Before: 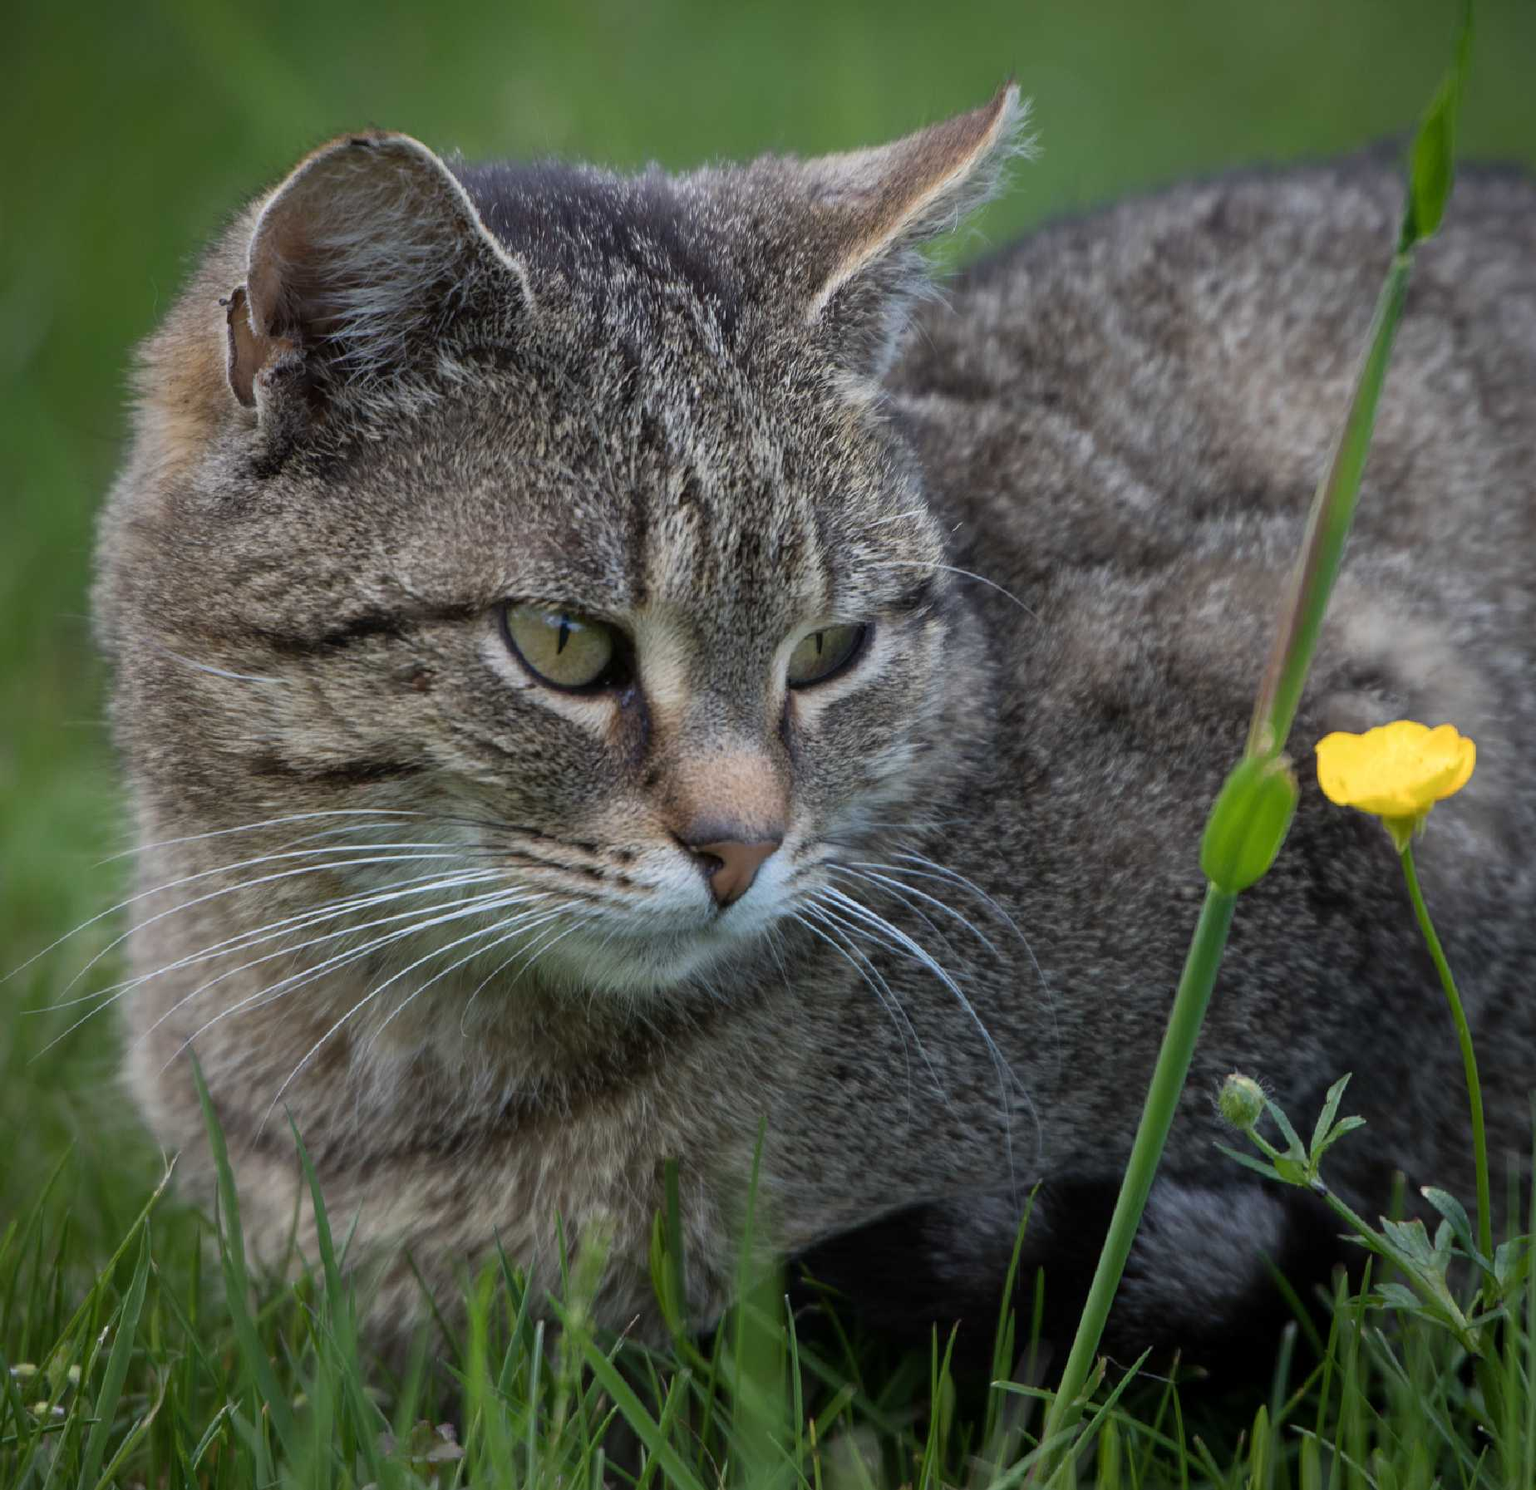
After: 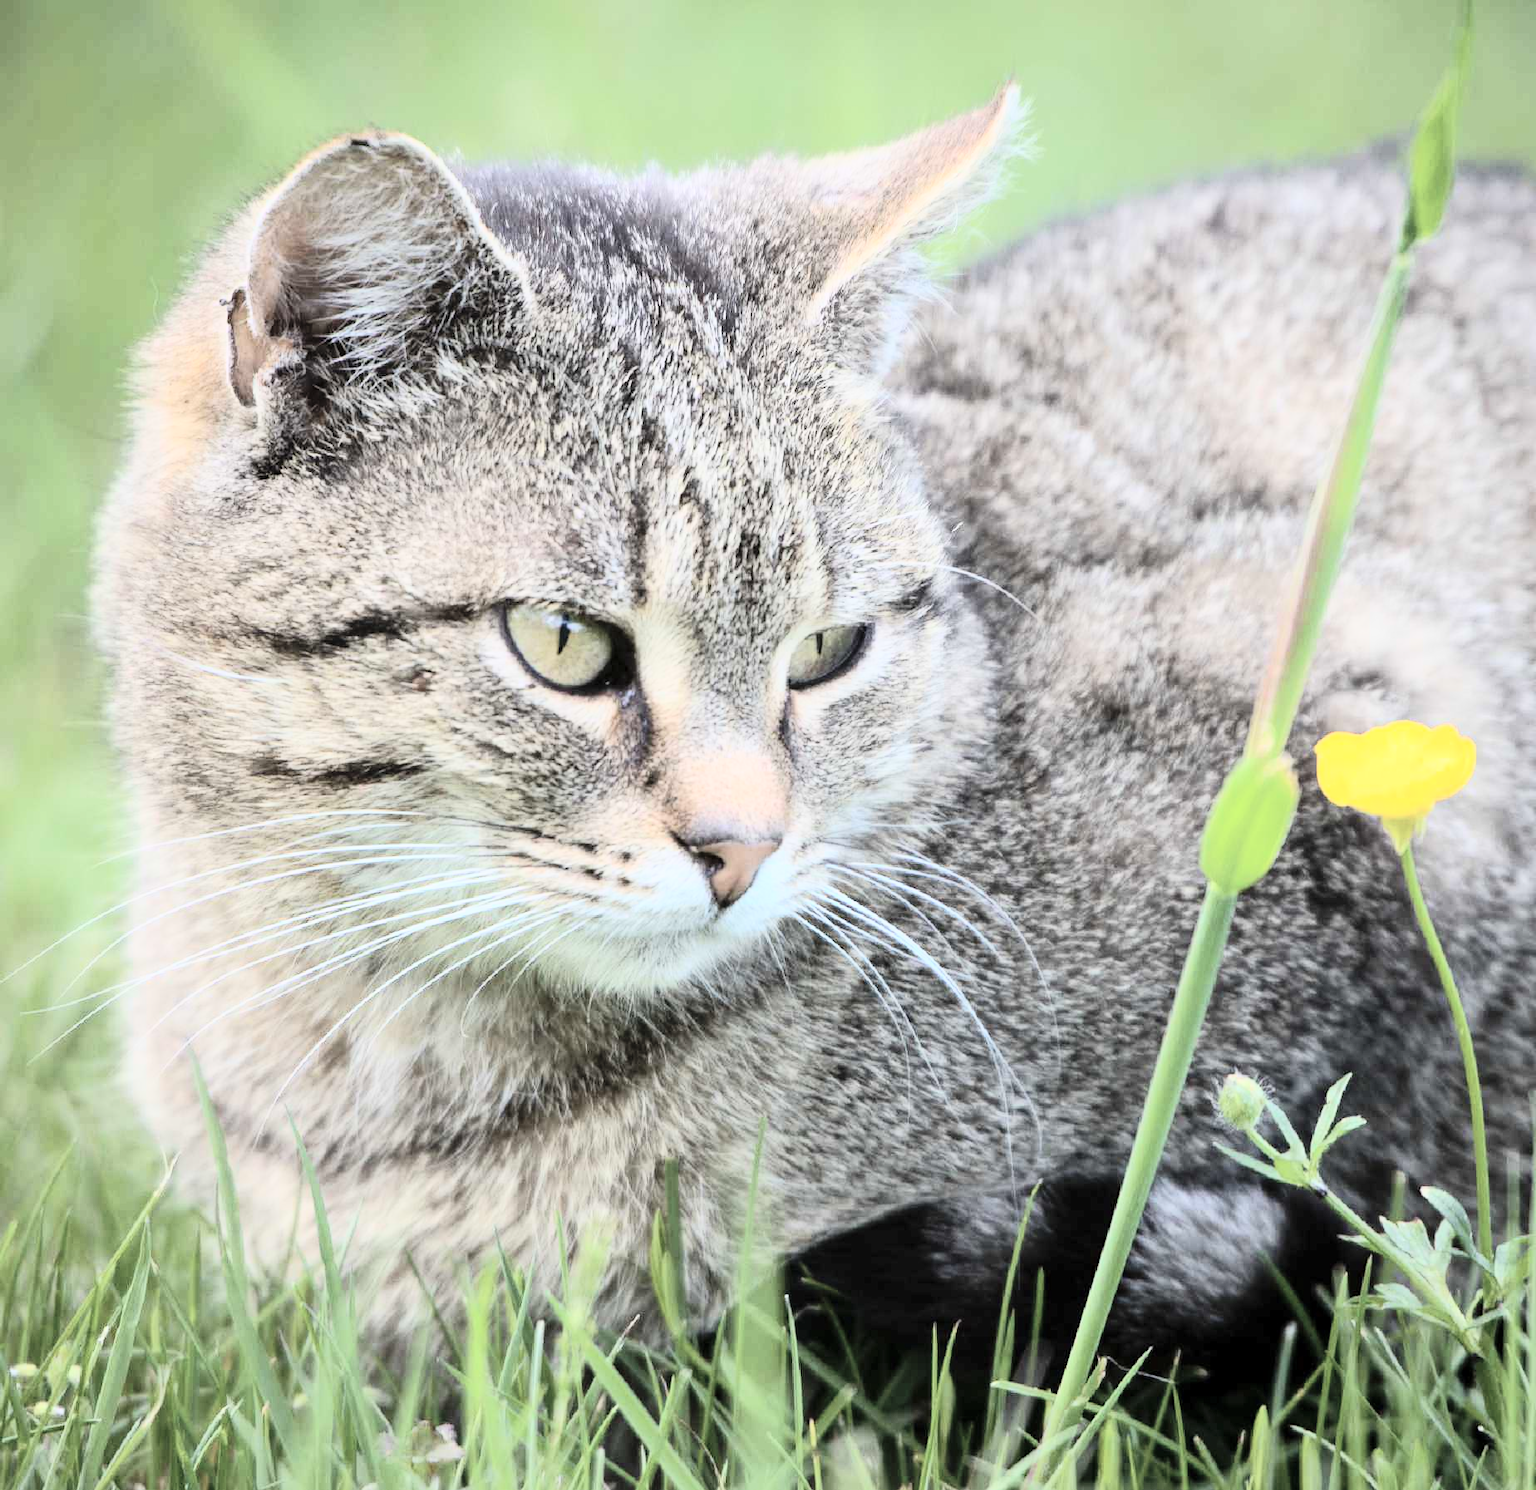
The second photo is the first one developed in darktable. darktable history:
tone curve: curves: ch0 [(0, 0) (0.417, 0.851) (1, 1)], color space Lab, independent channels, preserve colors none
